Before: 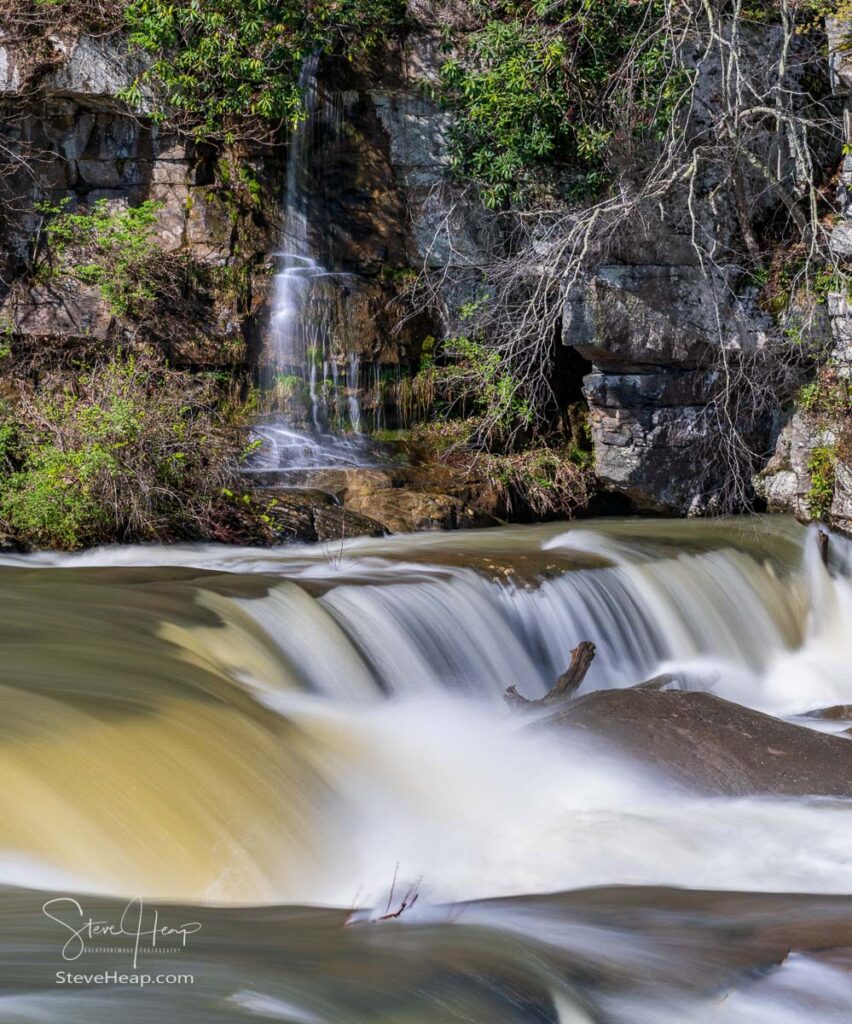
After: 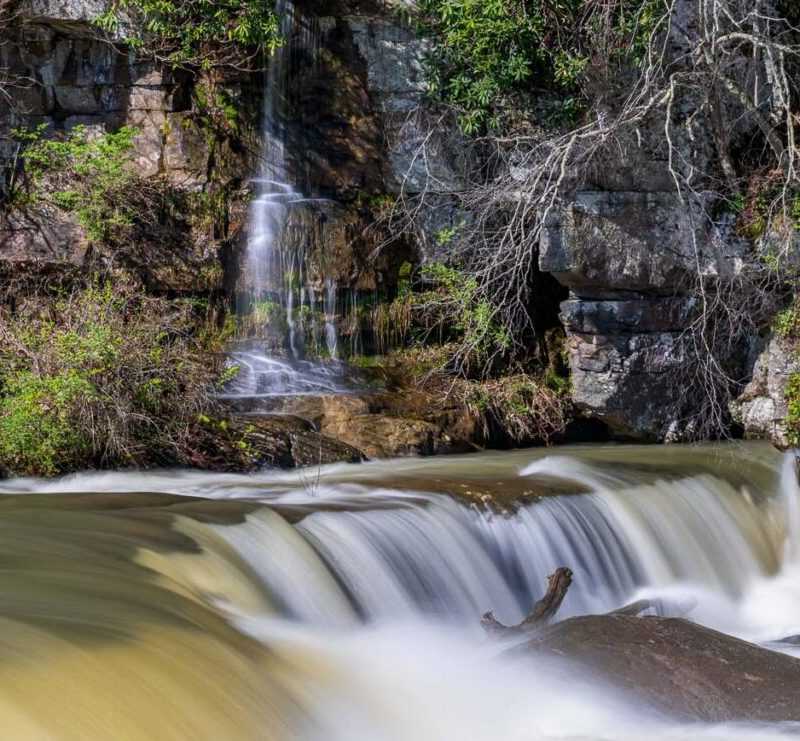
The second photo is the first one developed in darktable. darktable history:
crop: left 2.754%, top 7.257%, right 3.302%, bottom 20.285%
